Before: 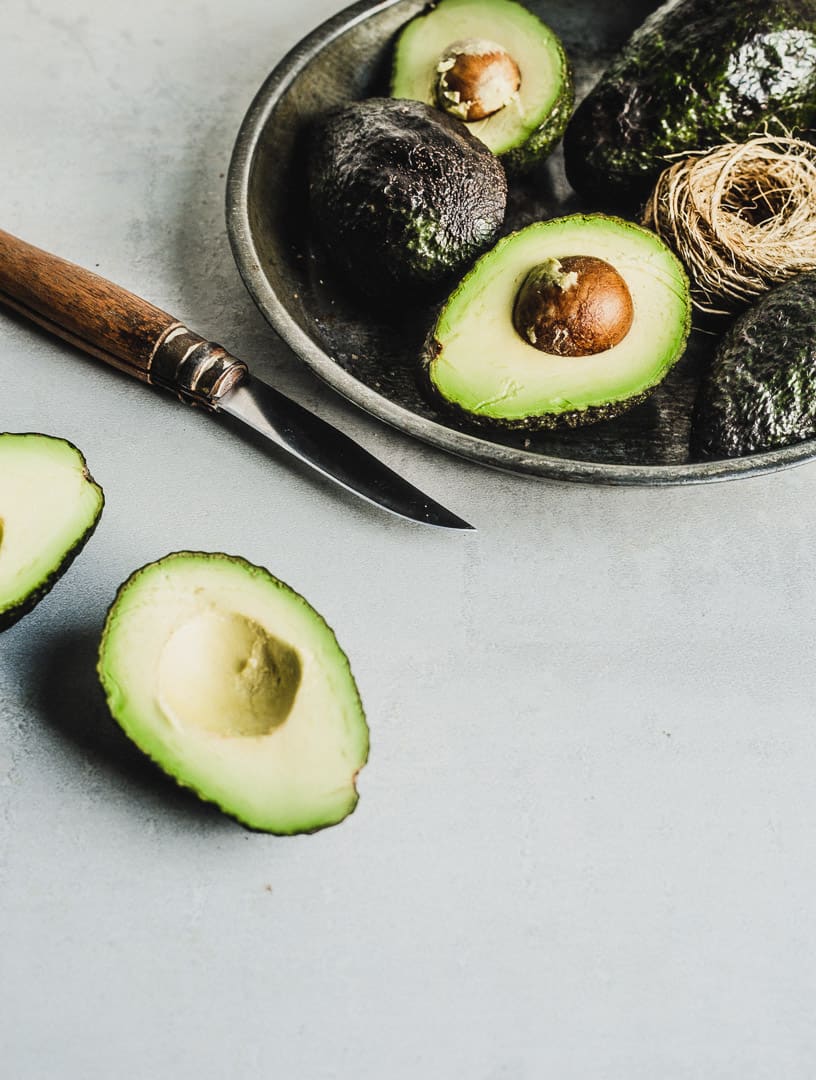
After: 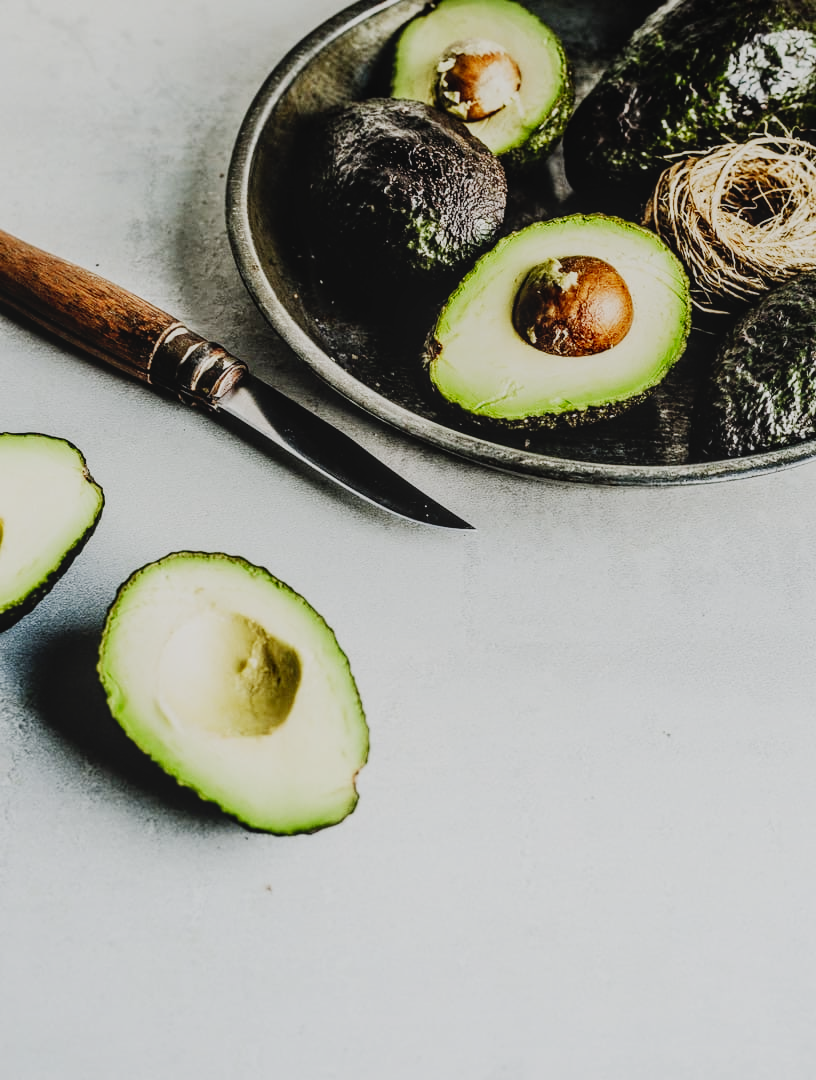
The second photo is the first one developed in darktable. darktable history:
local contrast: detail 110%
sigmoid: contrast 1.7, skew -0.2, preserve hue 0%, red attenuation 0.1, red rotation 0.035, green attenuation 0.1, green rotation -0.017, blue attenuation 0.15, blue rotation -0.052, base primaries Rec2020
